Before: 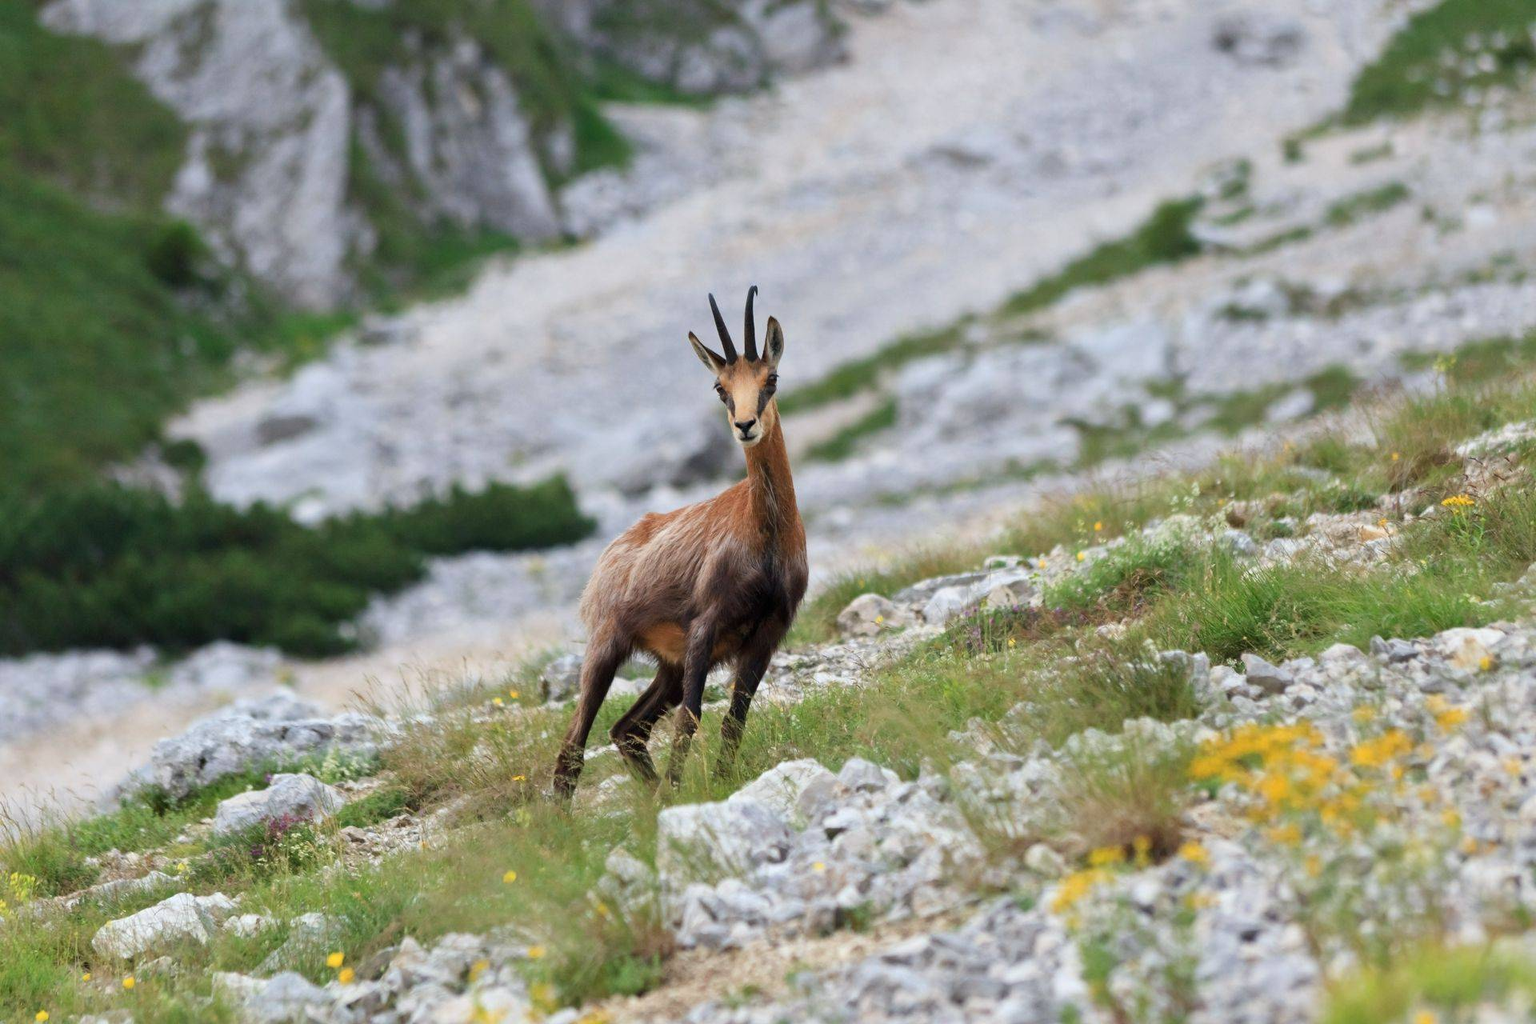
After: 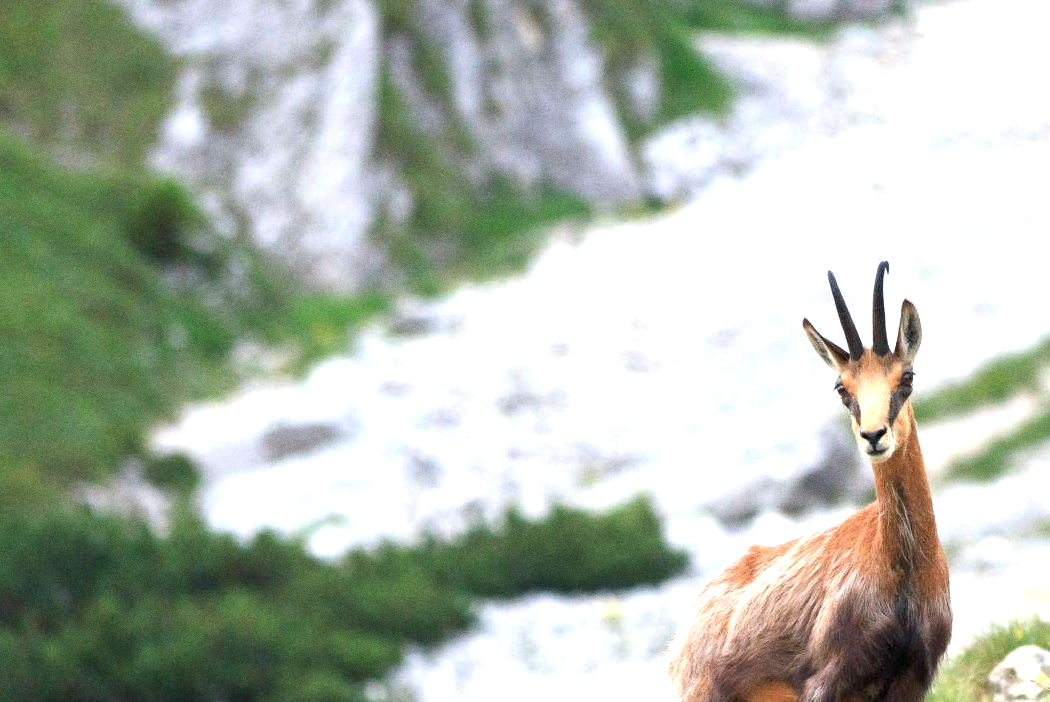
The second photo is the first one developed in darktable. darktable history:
crop and rotate: left 3.047%, top 7.509%, right 42.236%, bottom 37.598%
exposure: black level correction 0, exposure 1.2 EV, compensate highlight preservation false
grain: coarseness 0.09 ISO
